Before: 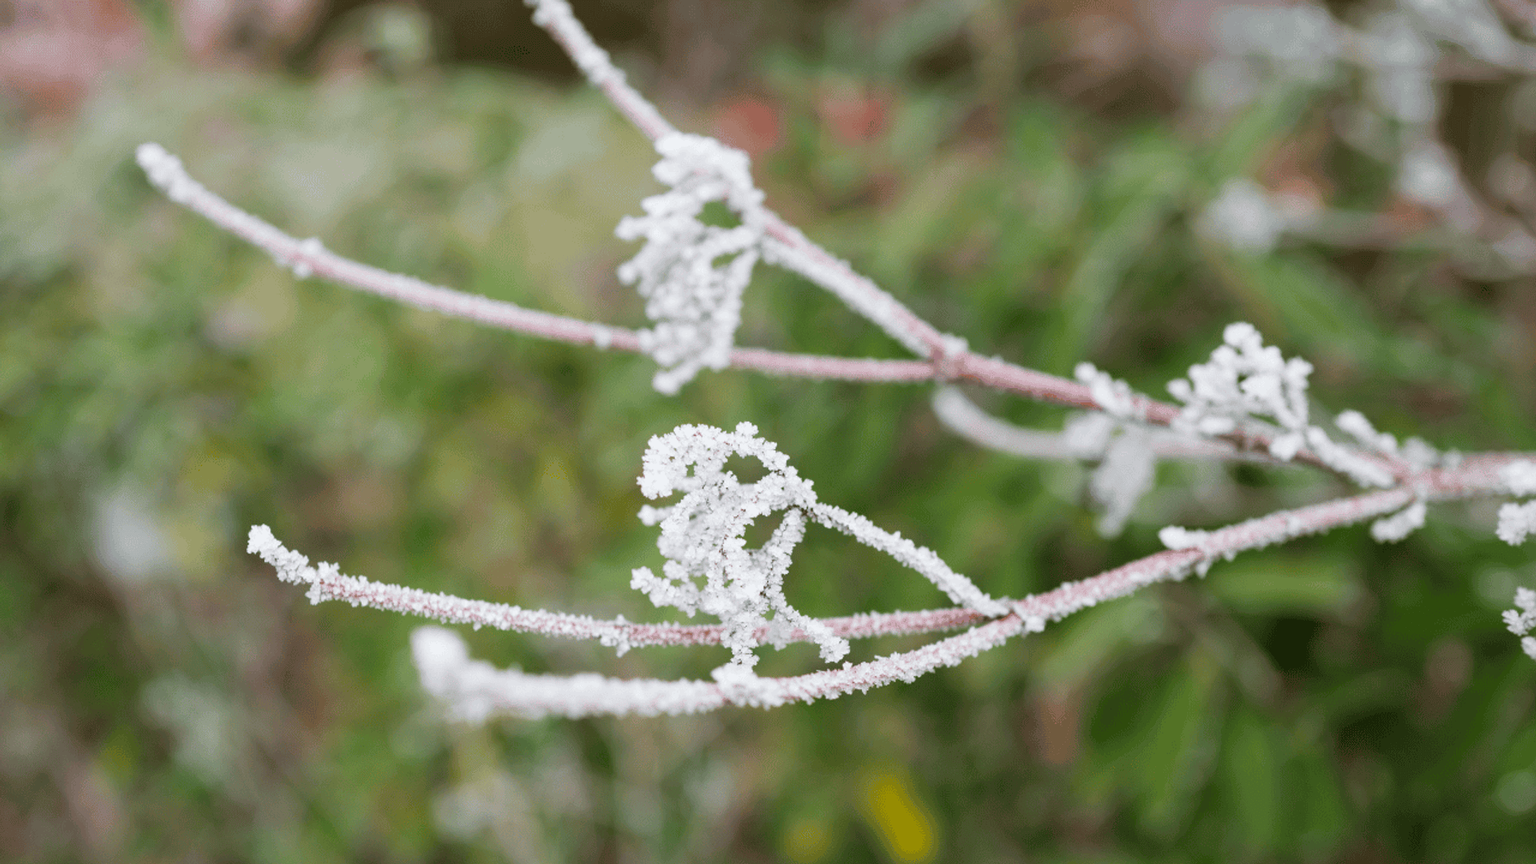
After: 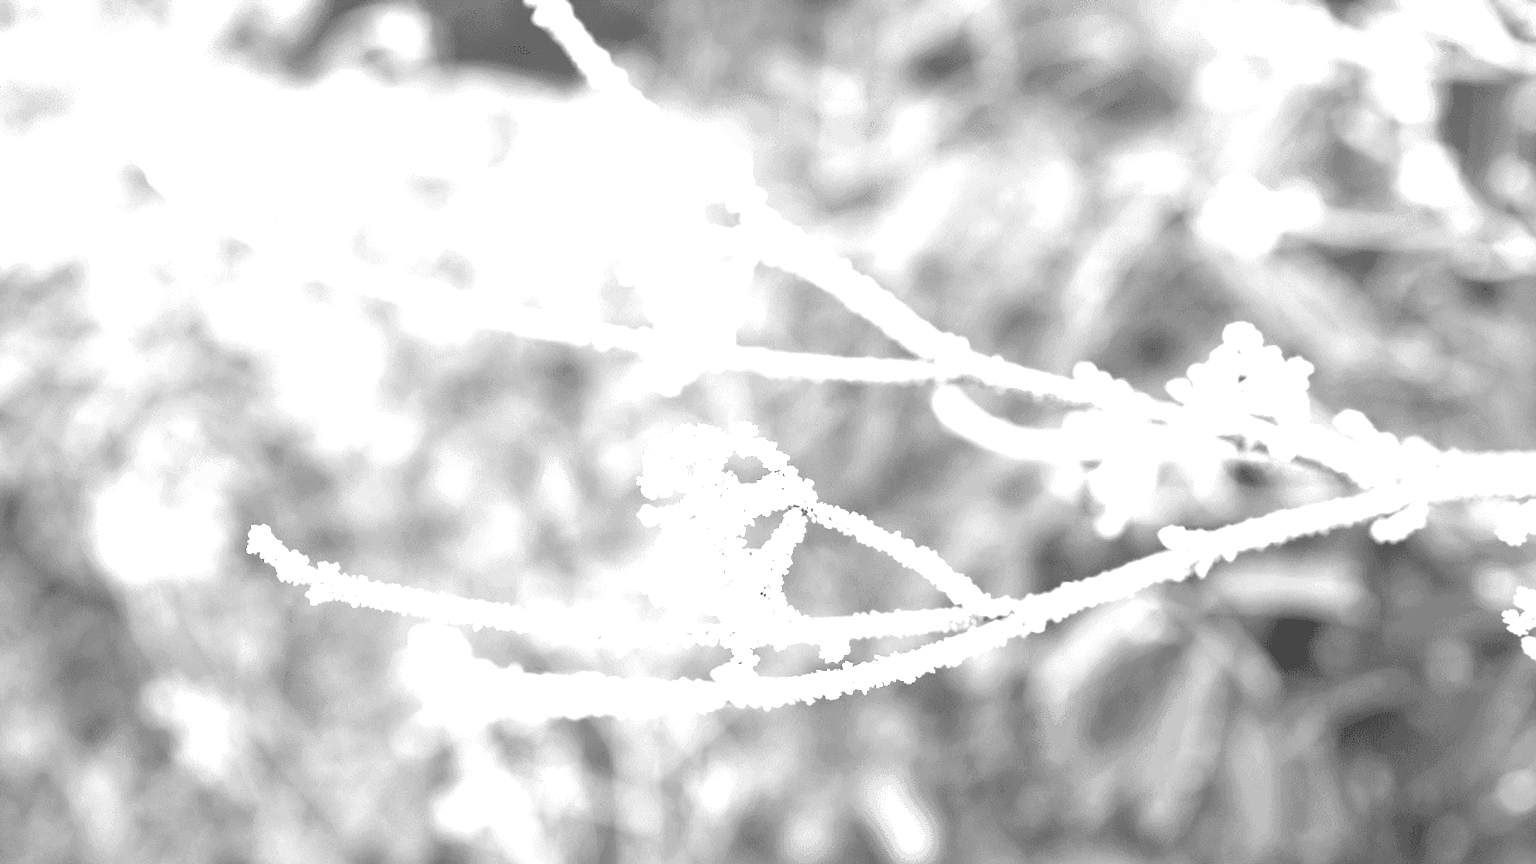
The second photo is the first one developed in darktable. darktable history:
contrast brightness saturation: saturation -1
exposure: exposure 2.04 EV, compensate highlight preservation false
